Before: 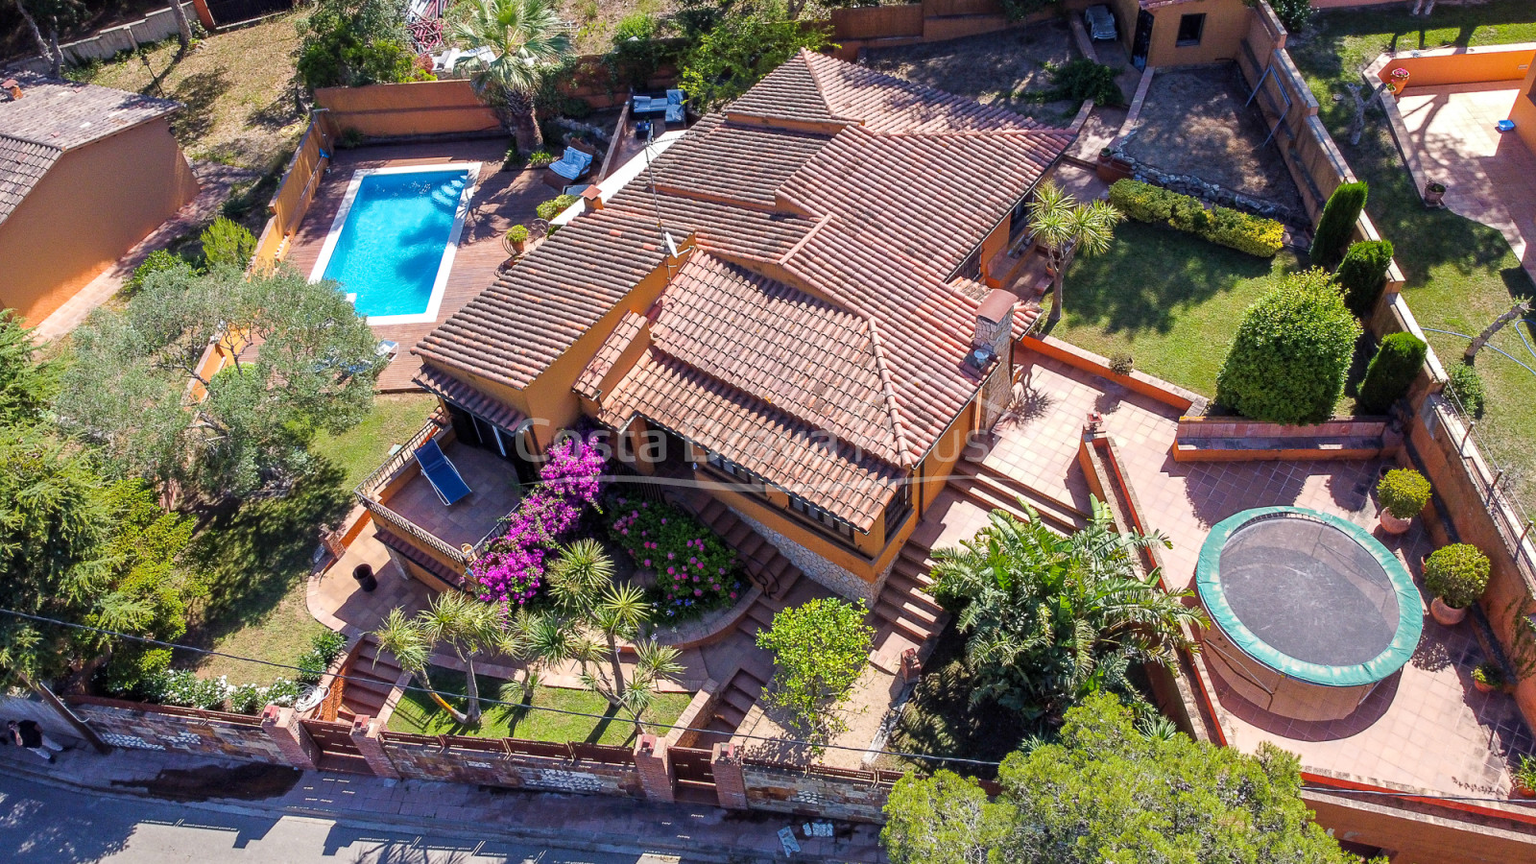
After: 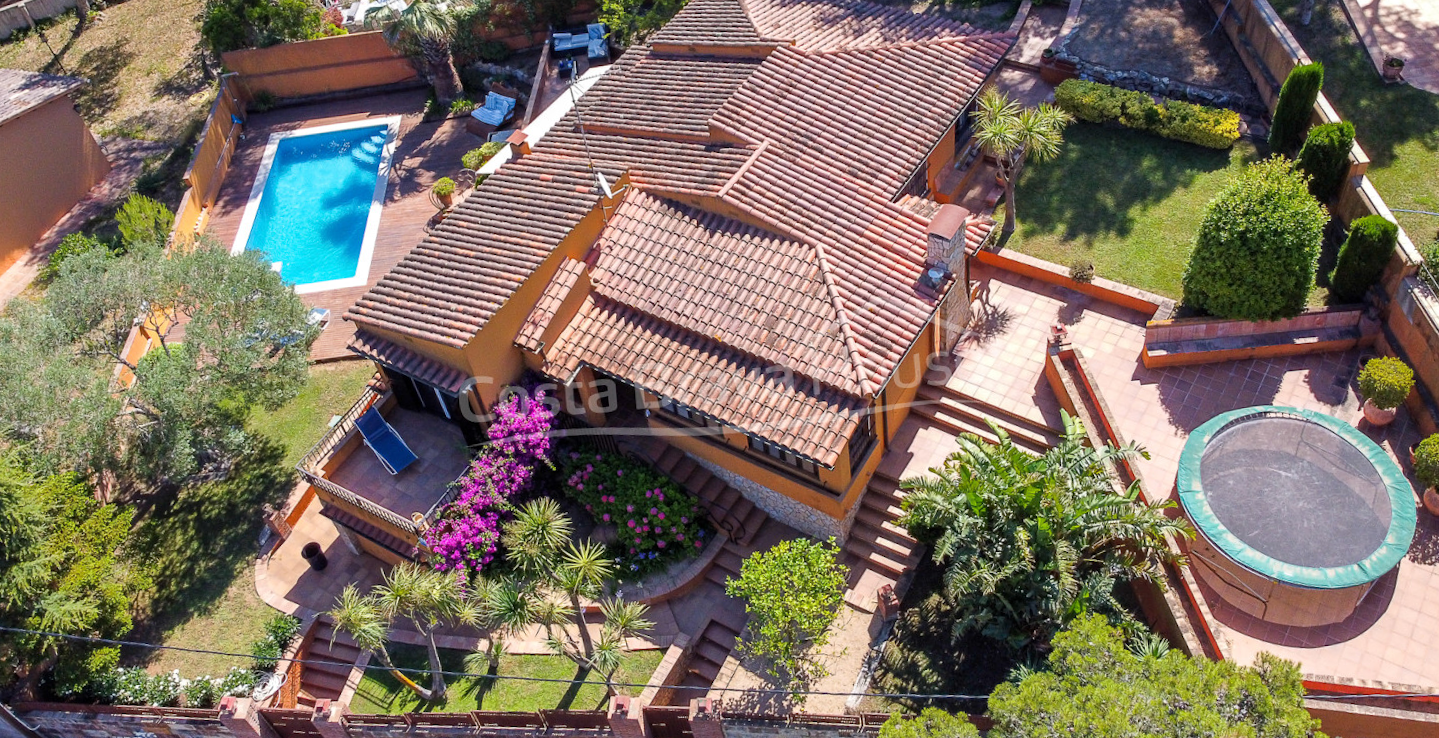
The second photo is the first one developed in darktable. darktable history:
crop: left 1.507%, top 6.147%, right 1.379%, bottom 6.637%
rotate and perspective: rotation -4.57°, crop left 0.054, crop right 0.944, crop top 0.087, crop bottom 0.914
